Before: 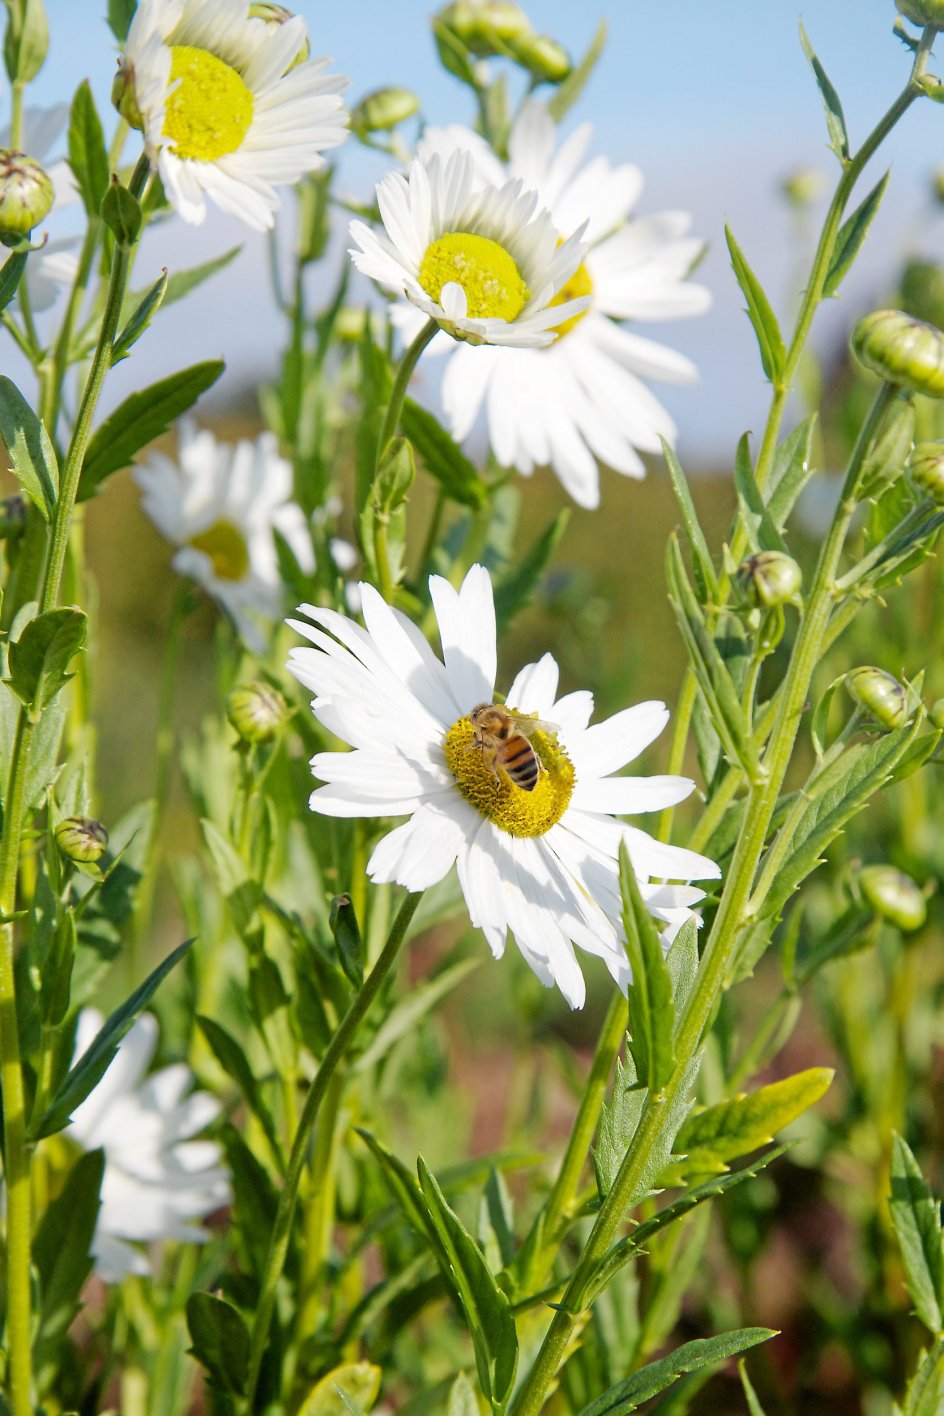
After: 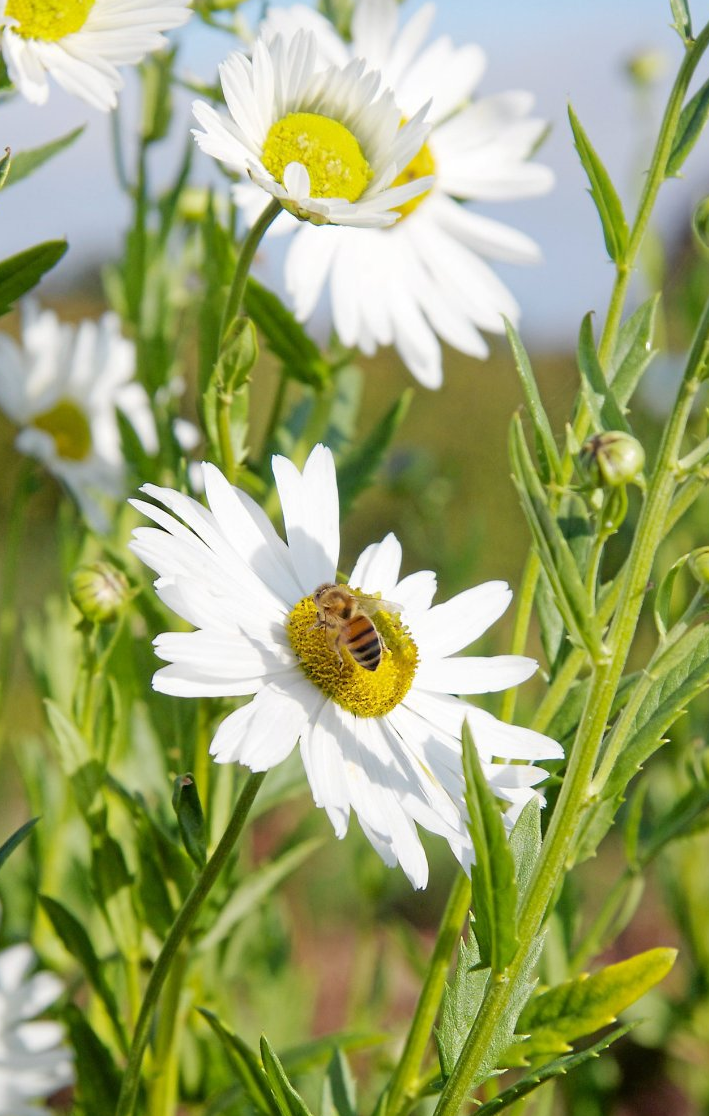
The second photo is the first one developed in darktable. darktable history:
crop: left 16.666%, top 8.531%, right 8.22%, bottom 12.563%
